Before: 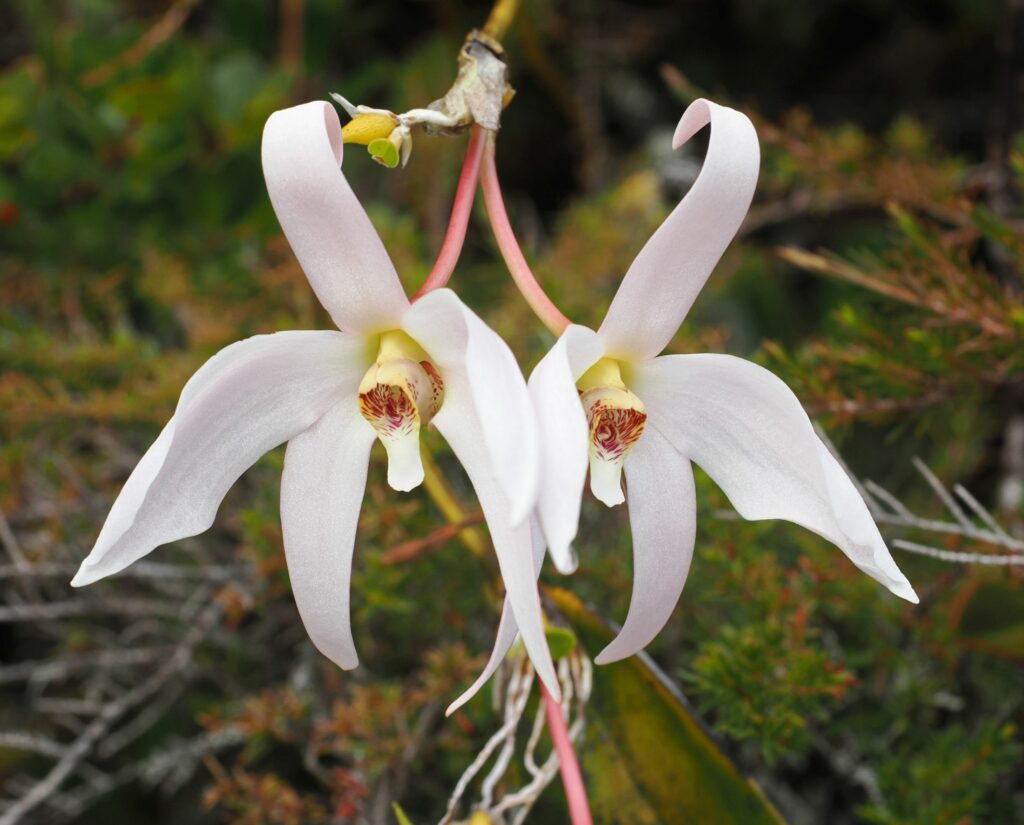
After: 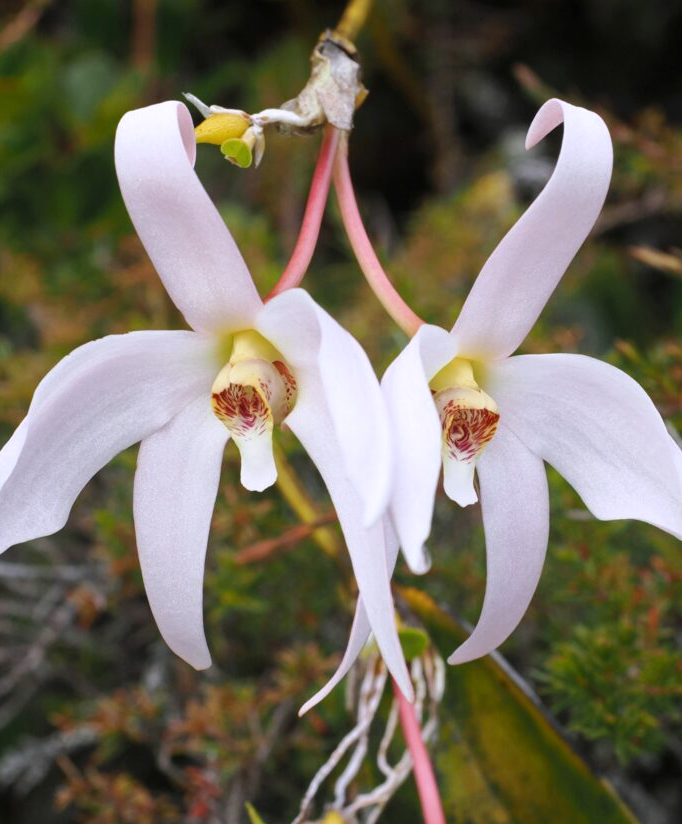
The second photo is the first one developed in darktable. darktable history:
crop and rotate: left 14.385%, right 18.948%
white balance: red 1.004, blue 1.096
rgb levels: preserve colors max RGB
